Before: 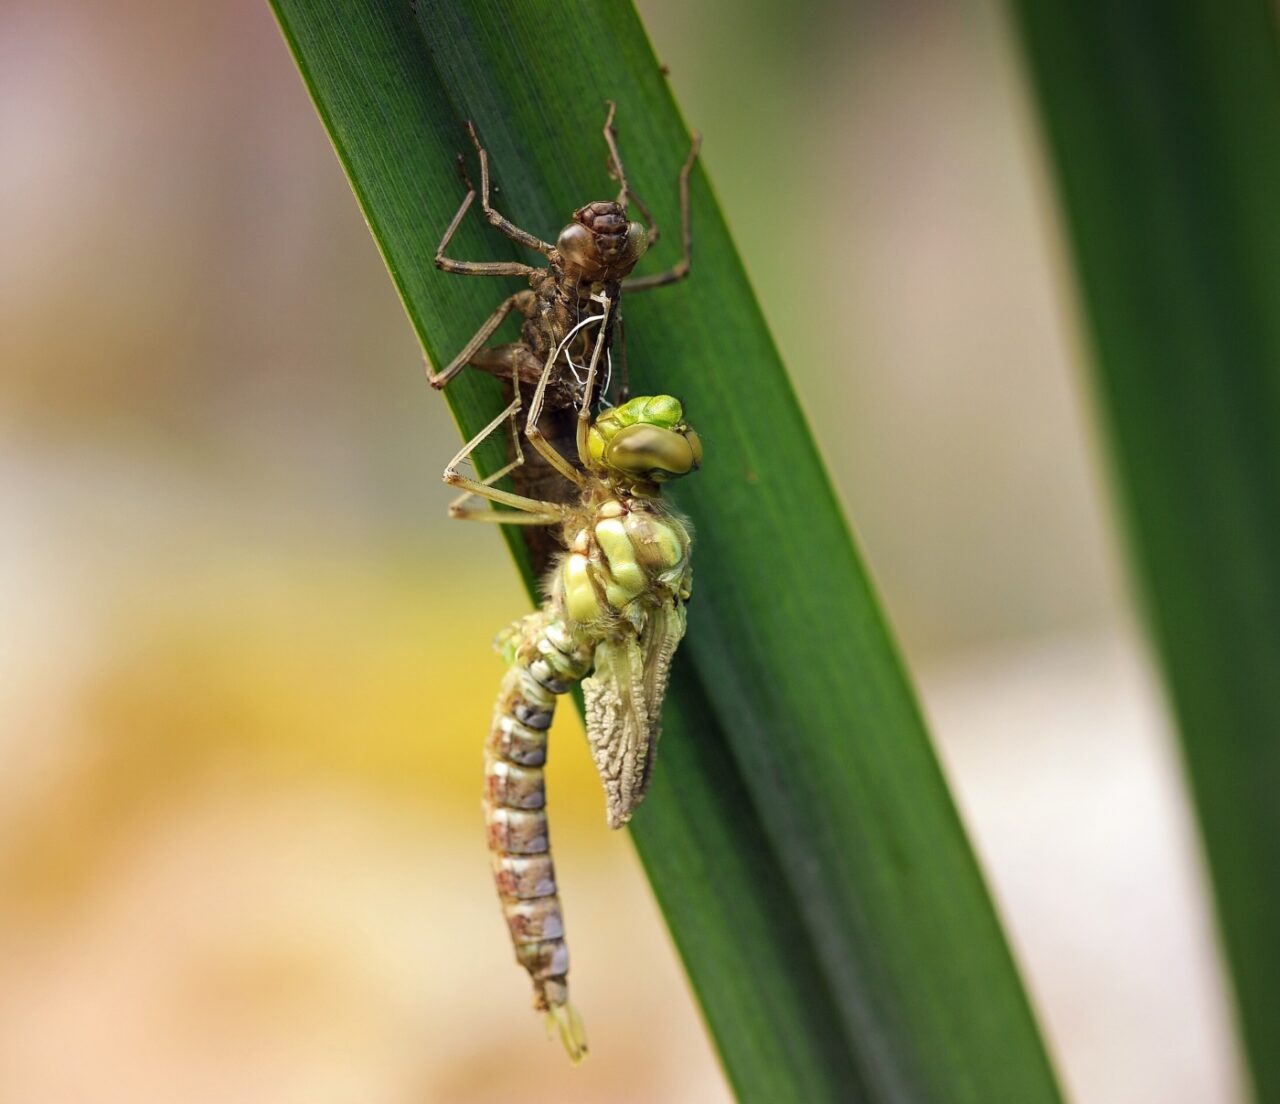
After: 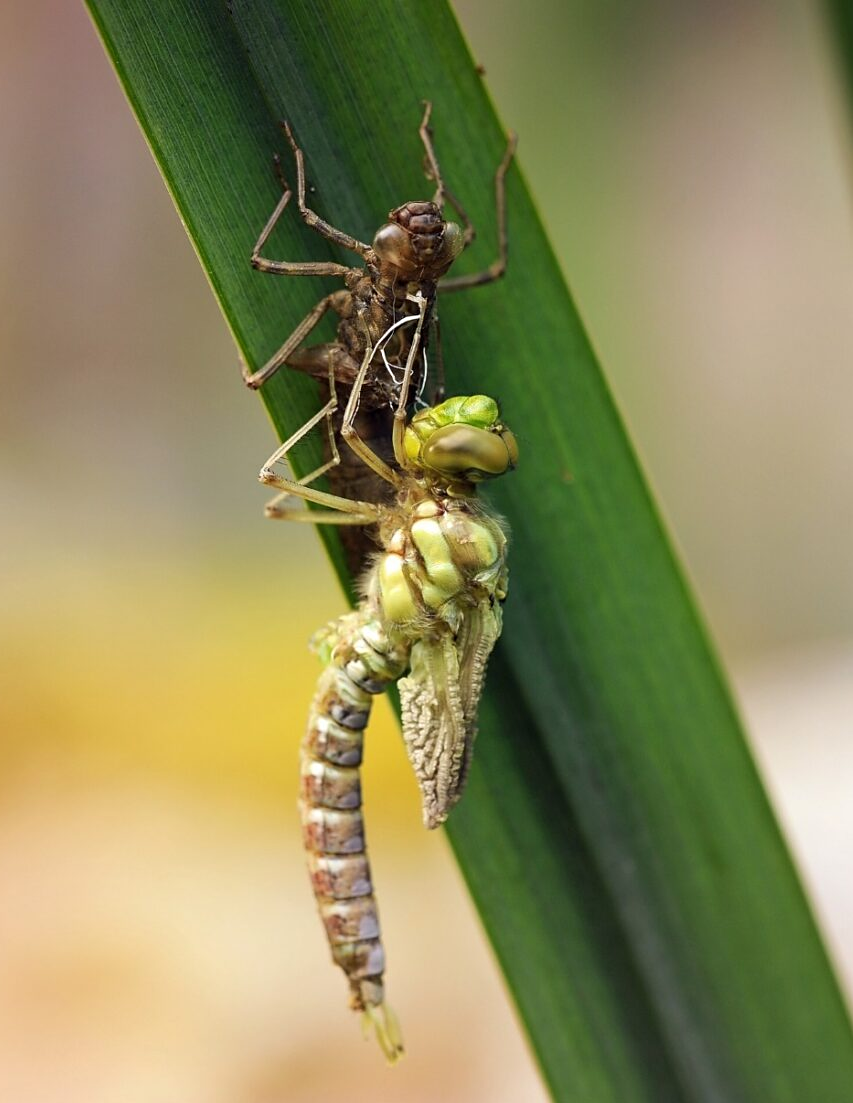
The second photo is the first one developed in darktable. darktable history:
sharpen: amount 0.2
crop and rotate: left 14.385%, right 18.948%
